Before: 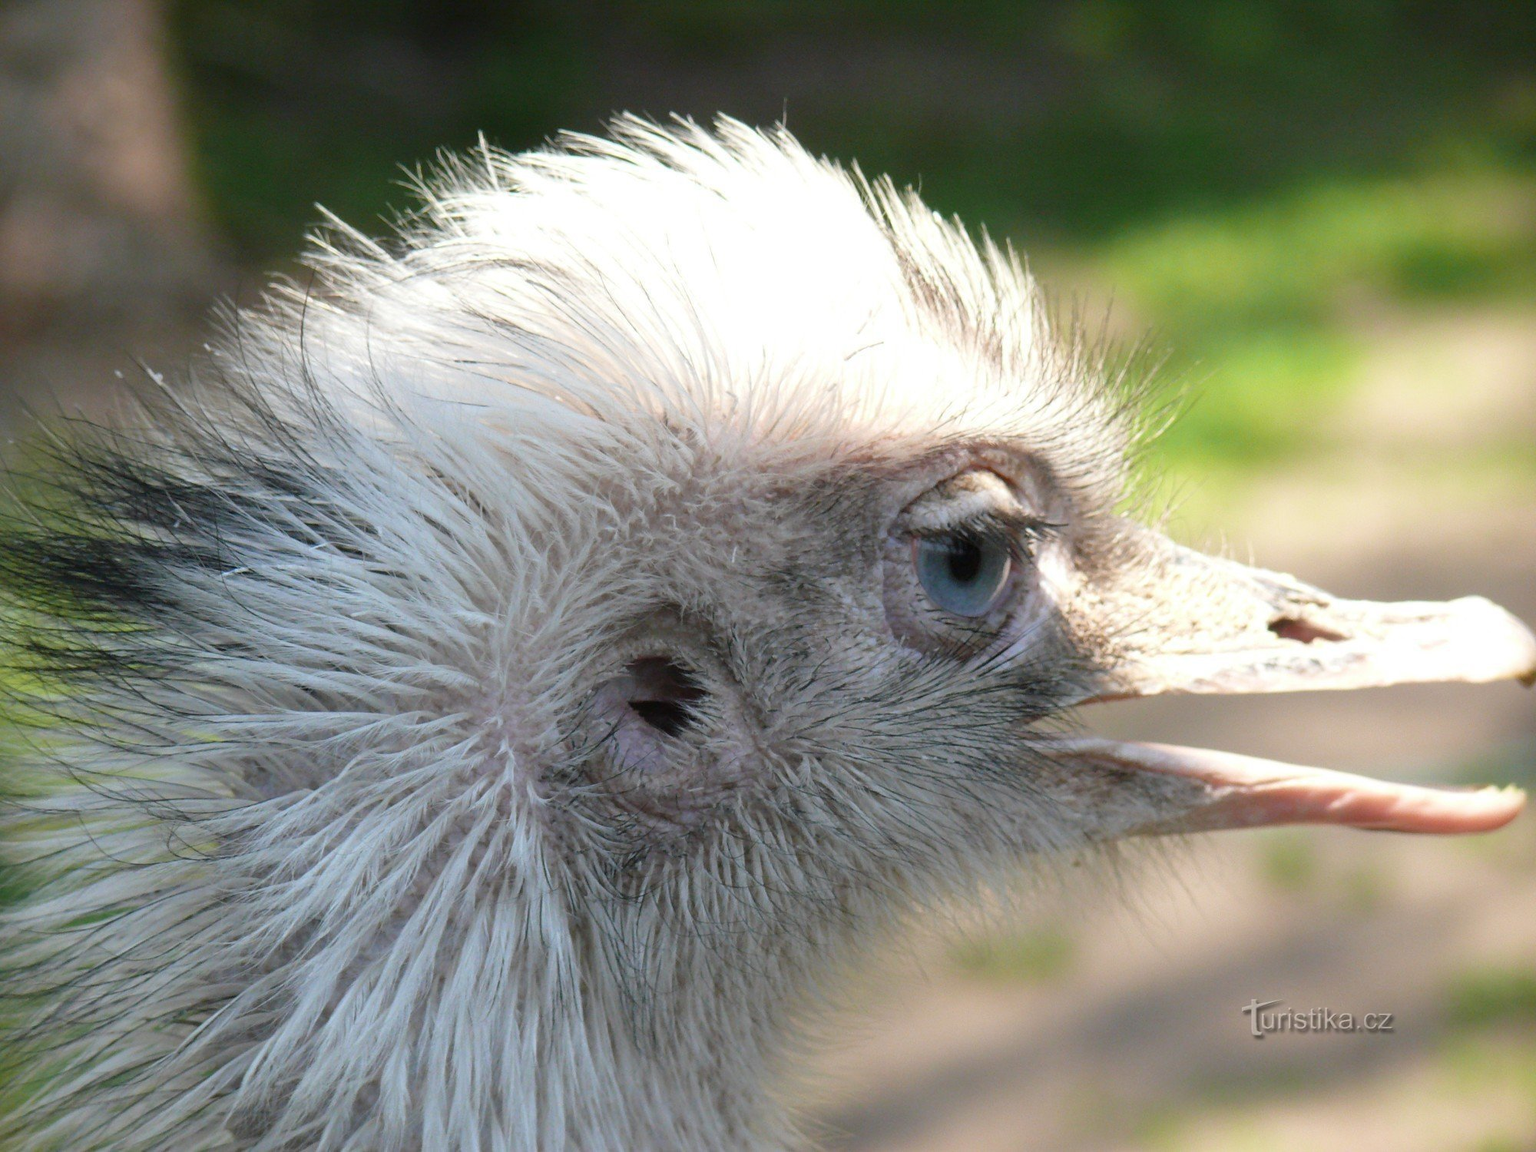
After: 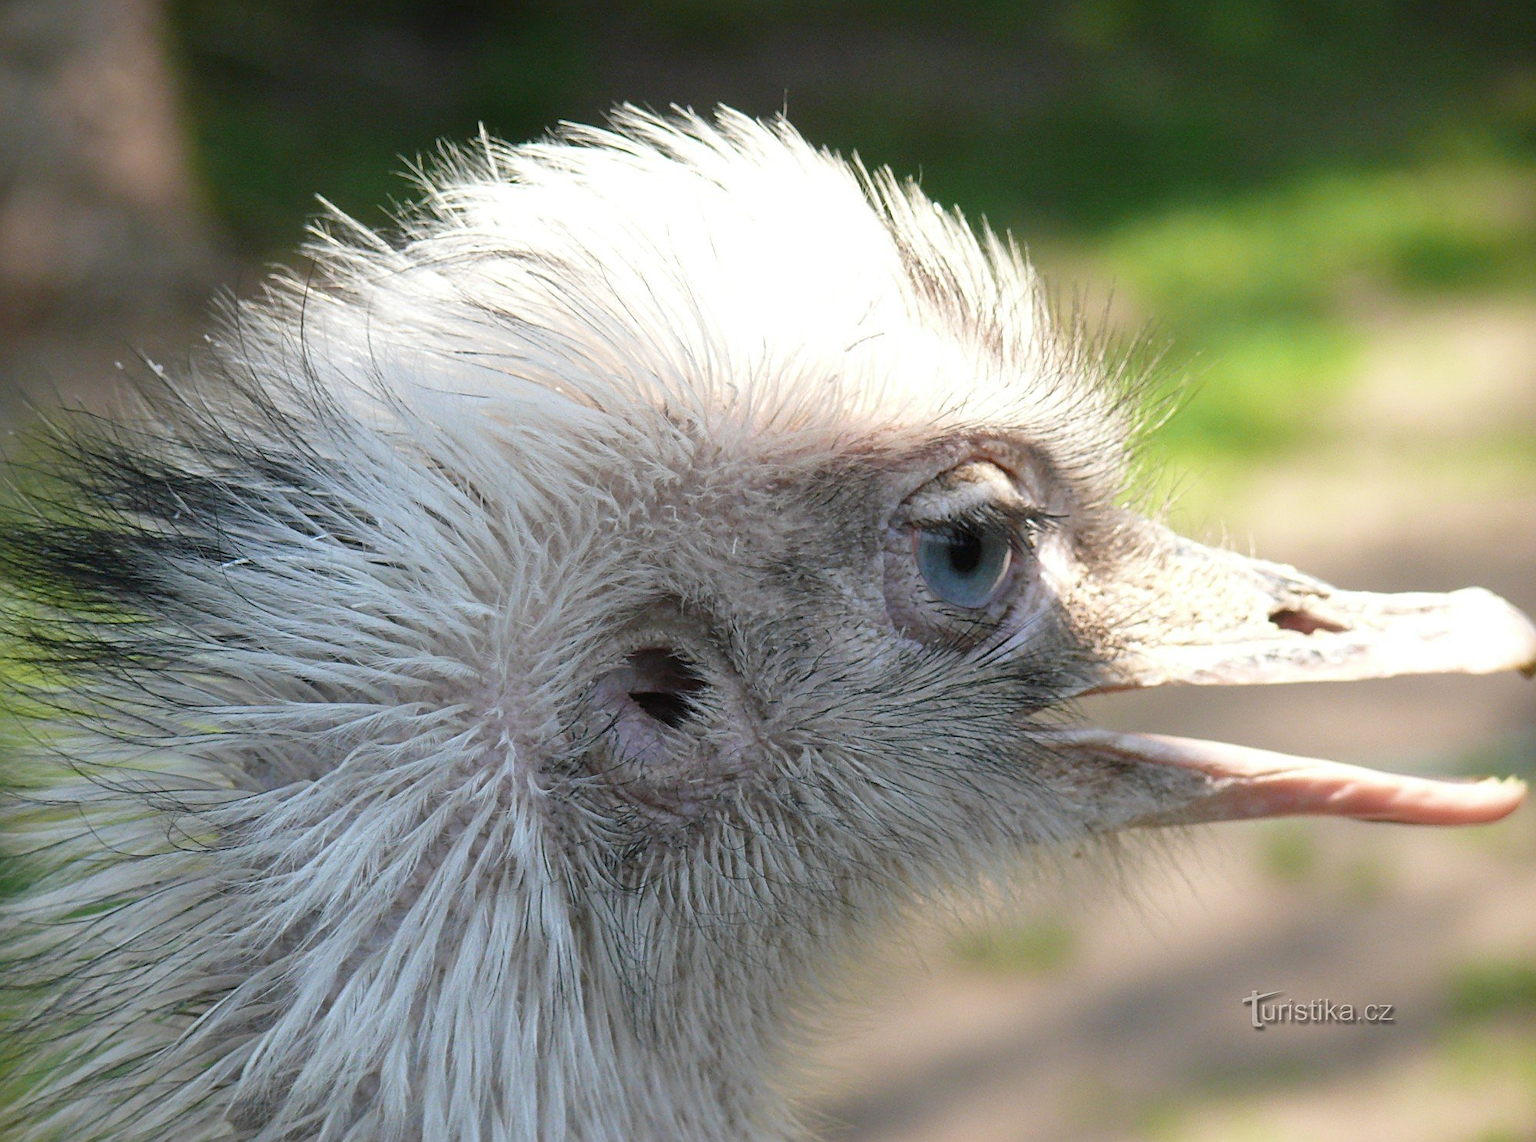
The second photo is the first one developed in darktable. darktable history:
crop: top 0.805%, right 0.029%
sharpen: on, module defaults
